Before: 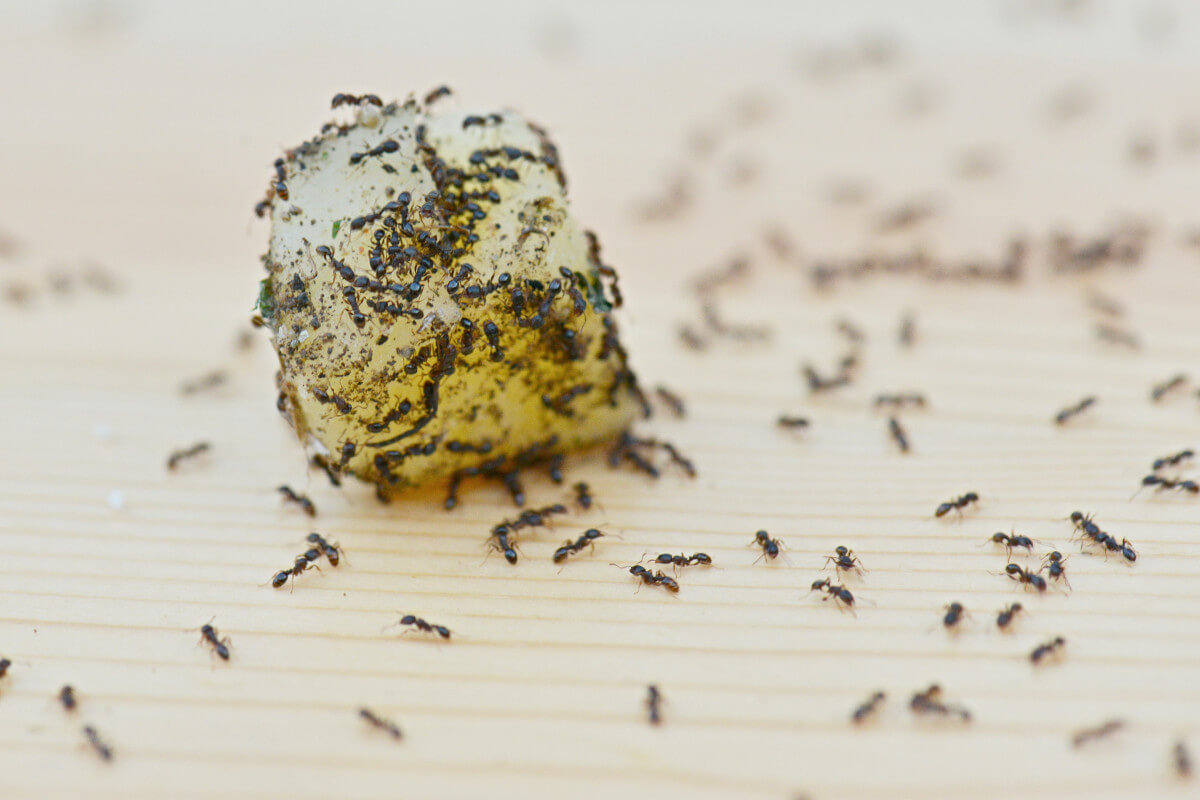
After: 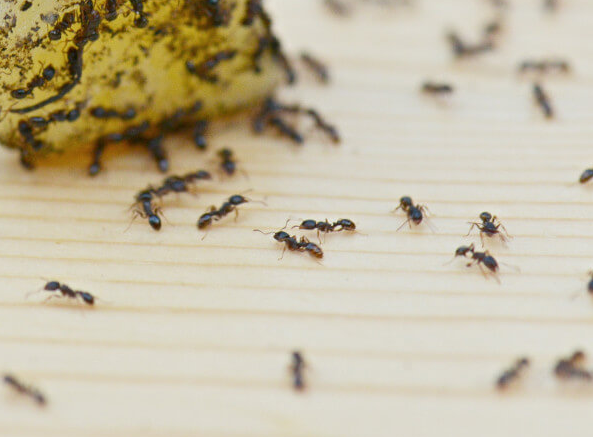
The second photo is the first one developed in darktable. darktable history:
crop: left 29.672%, top 41.786%, right 20.851%, bottom 3.487%
